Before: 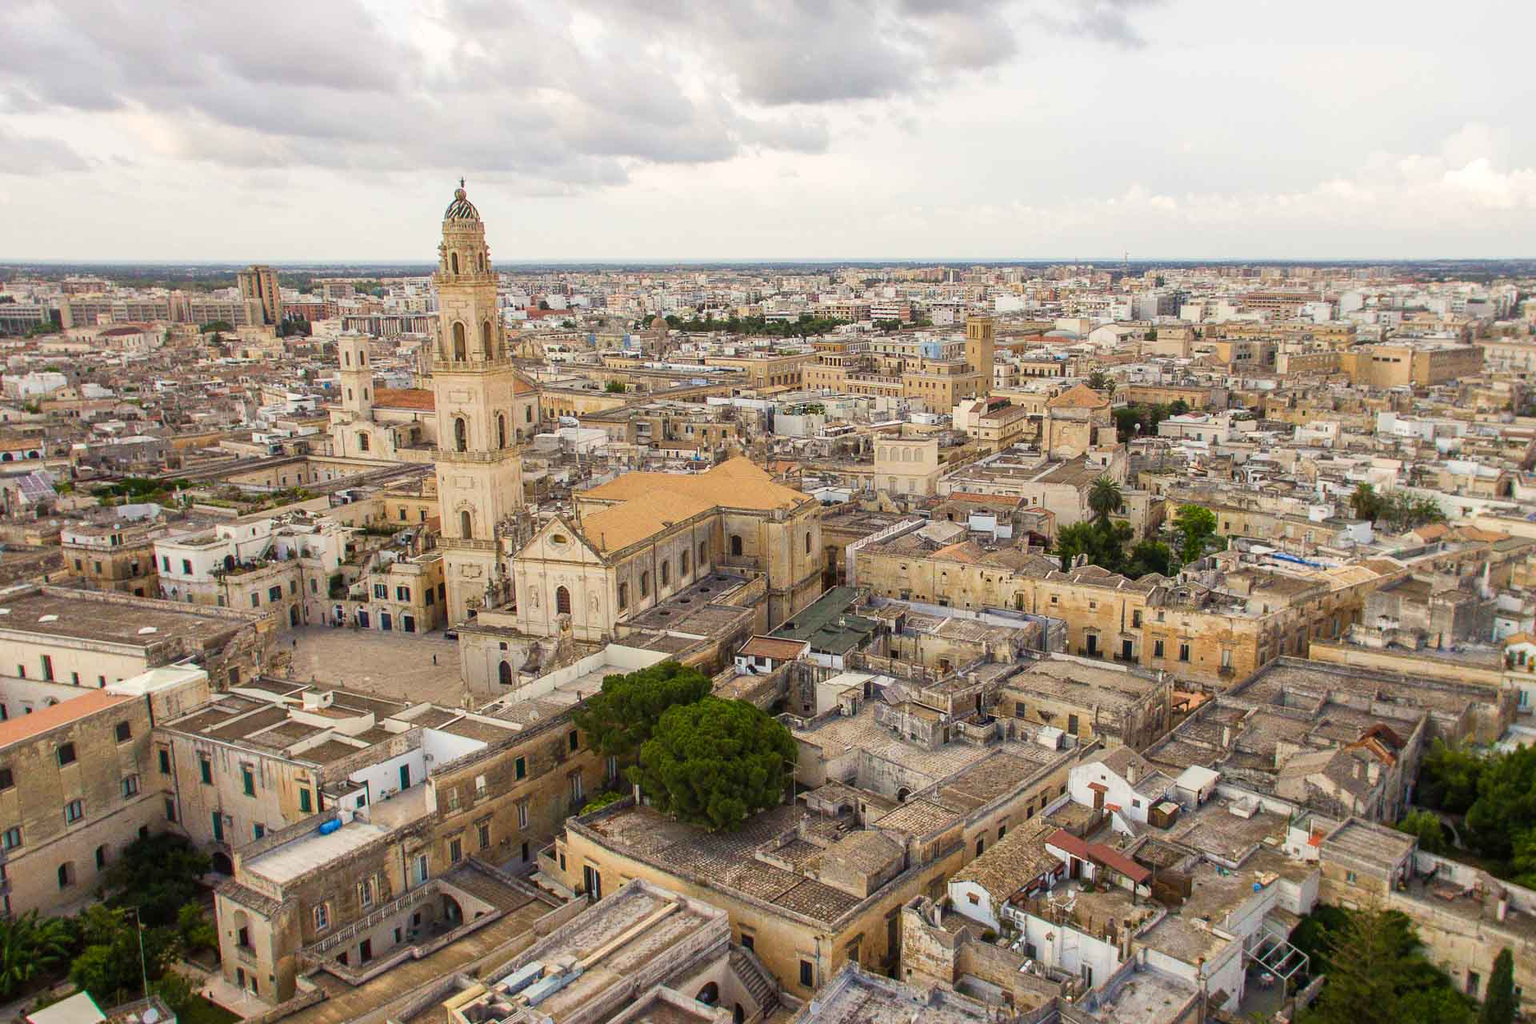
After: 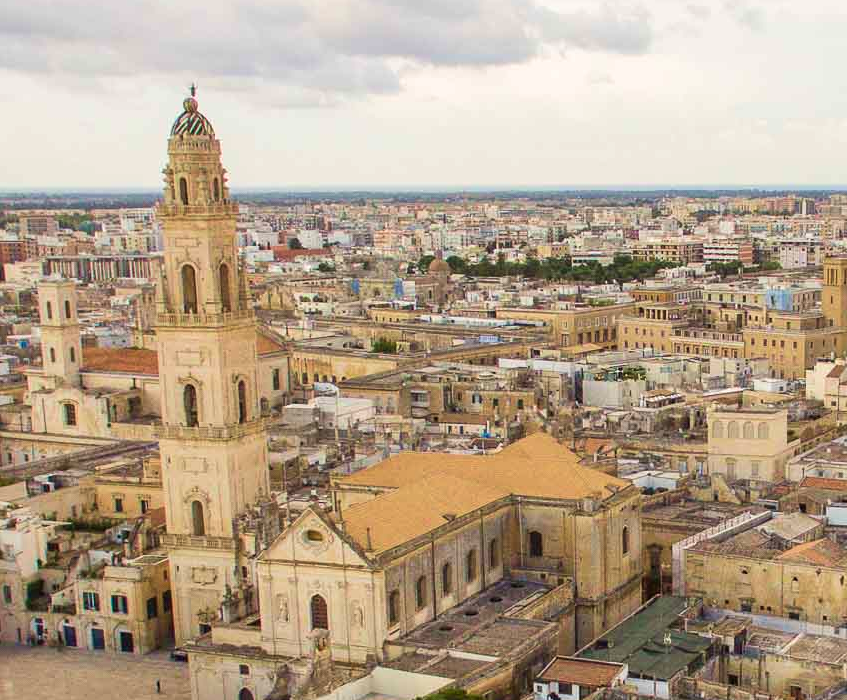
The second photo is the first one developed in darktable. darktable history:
crop: left 20.074%, top 10.826%, right 35.798%, bottom 34.423%
velvia: on, module defaults
